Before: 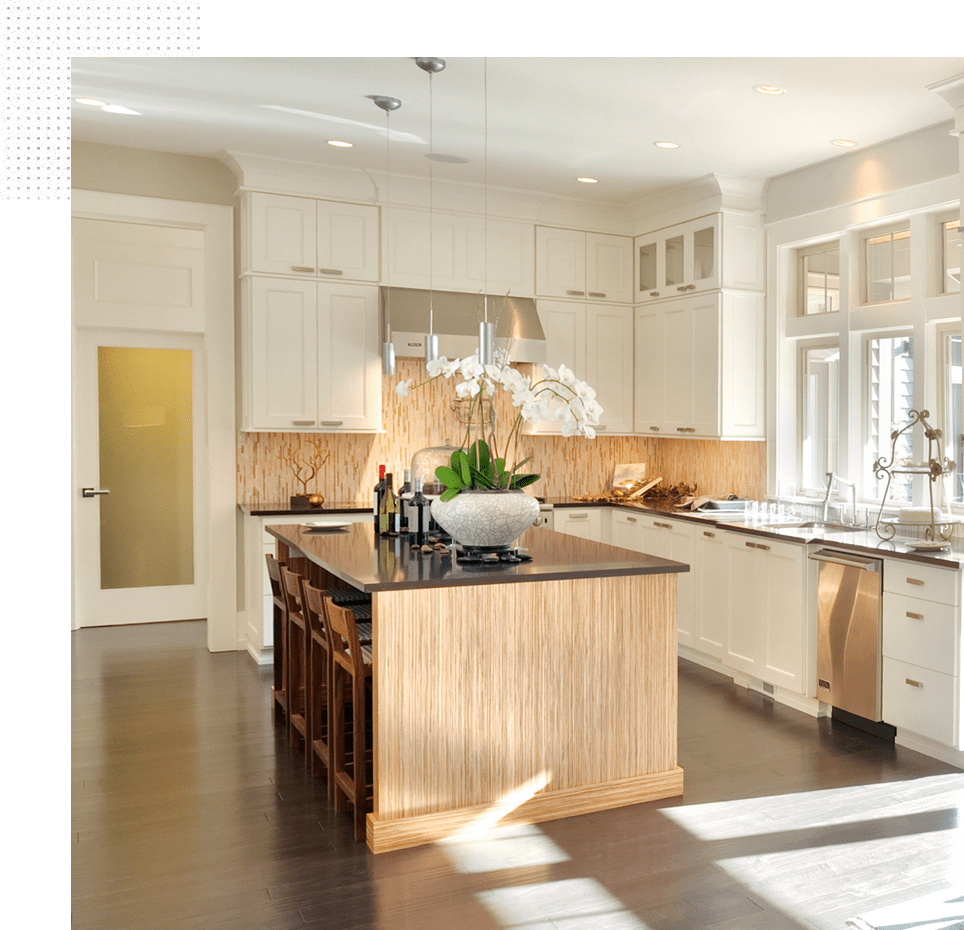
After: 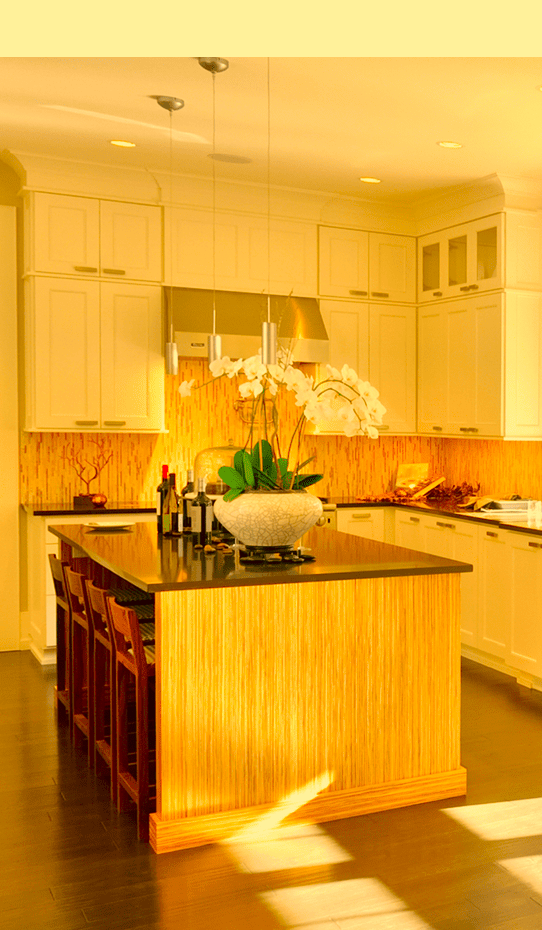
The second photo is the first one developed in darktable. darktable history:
crop and rotate: left 22.516%, right 21.234%
color correction: highlights a* 10.44, highlights b* 30.04, shadows a* 2.73, shadows b* 17.51, saturation 1.72
